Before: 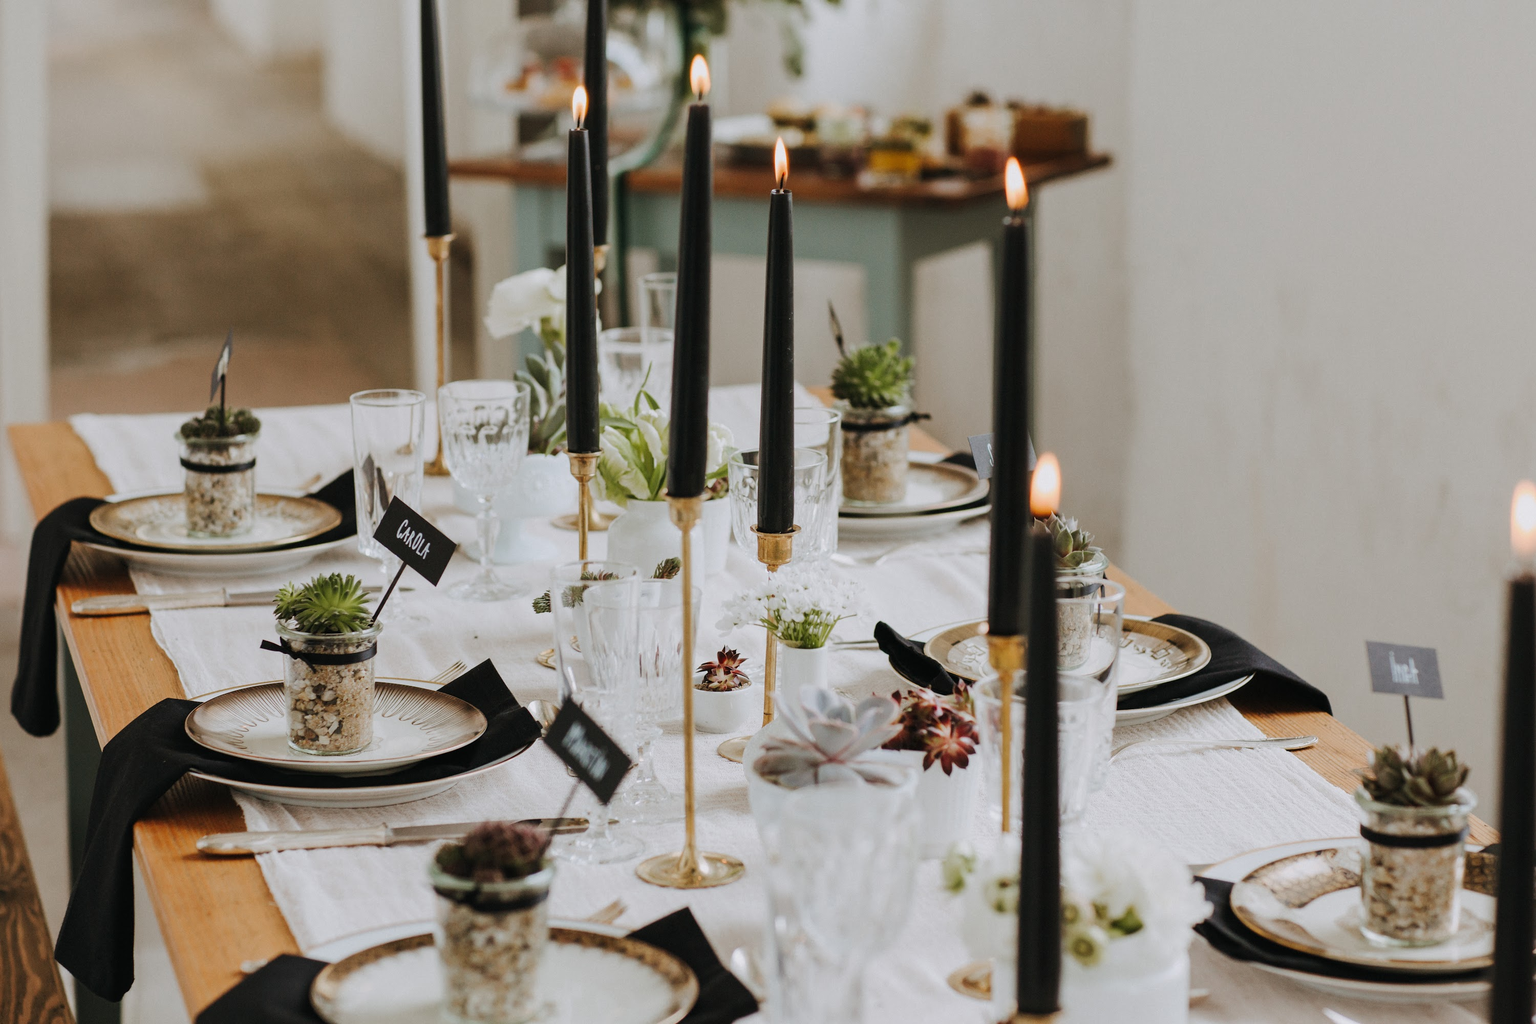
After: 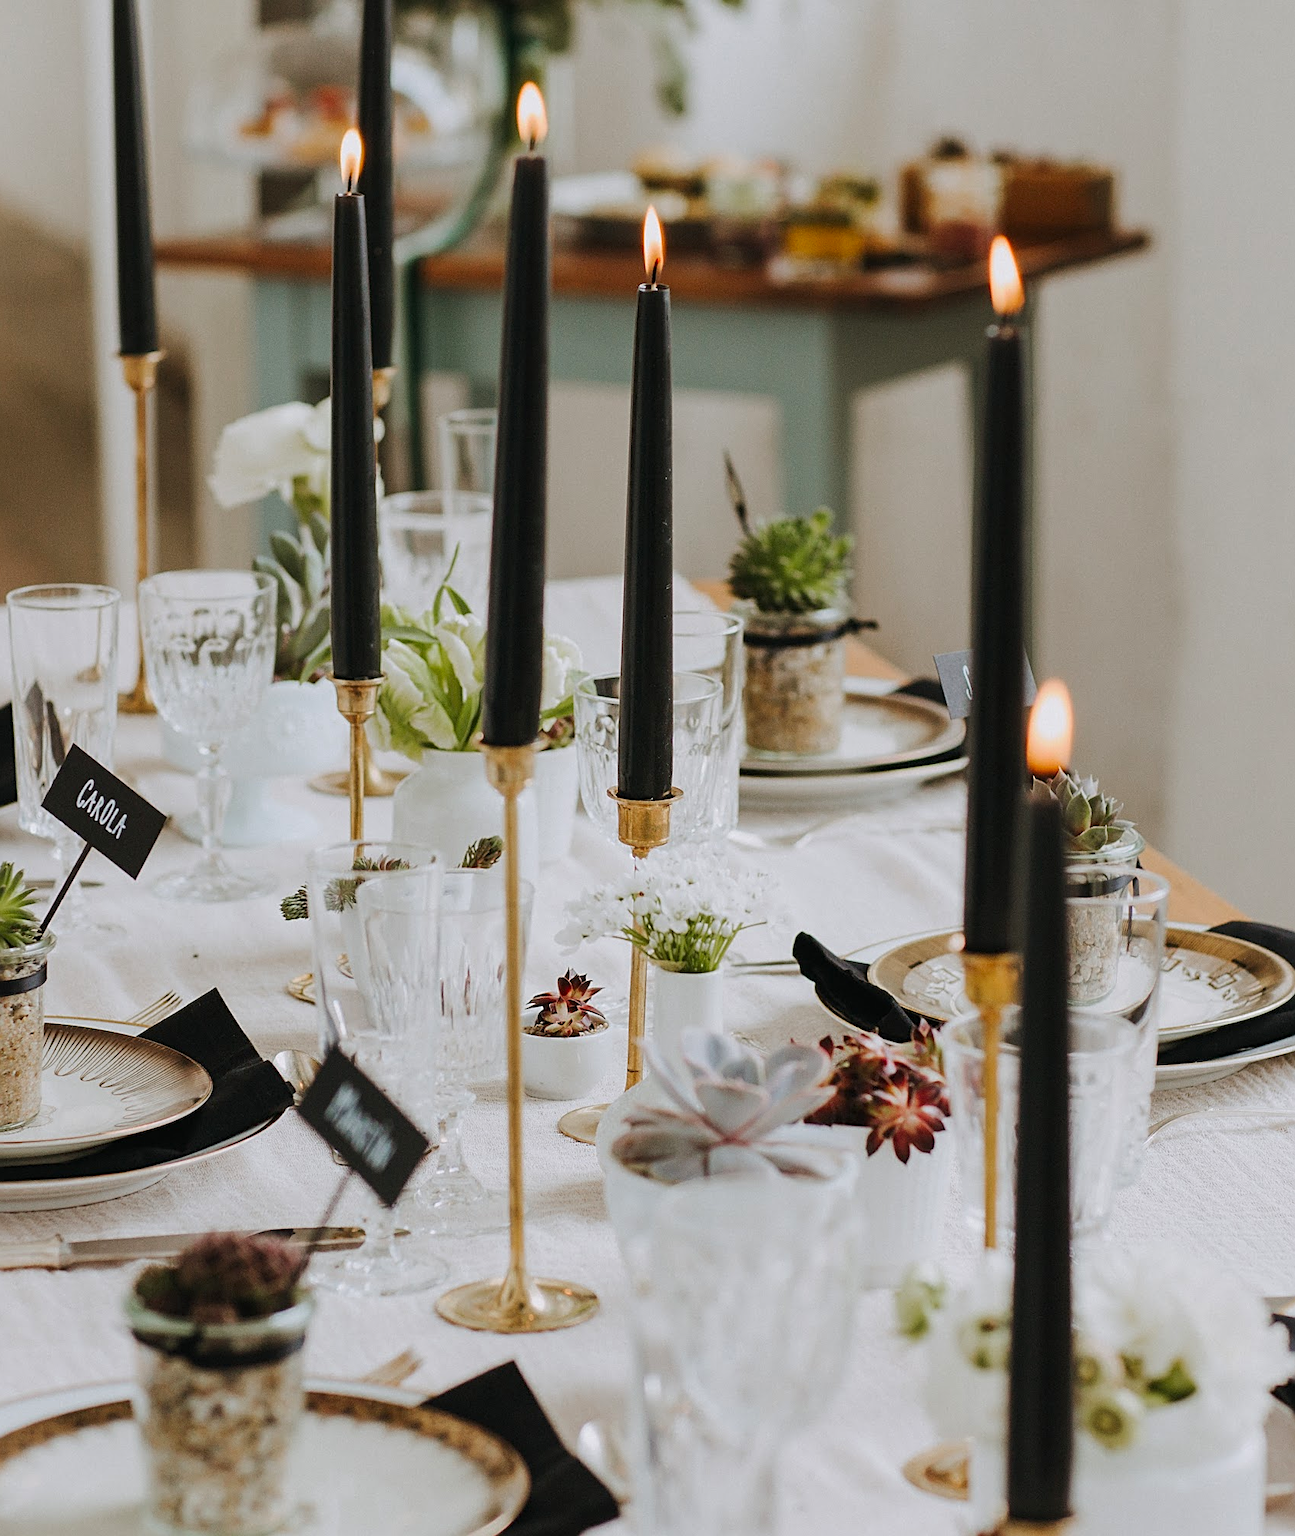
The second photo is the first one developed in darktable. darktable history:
sharpen: on, module defaults
exposure: compensate highlight preservation false
crop and rotate: left 22.516%, right 21.234%
contrast brightness saturation: saturation 0.13
